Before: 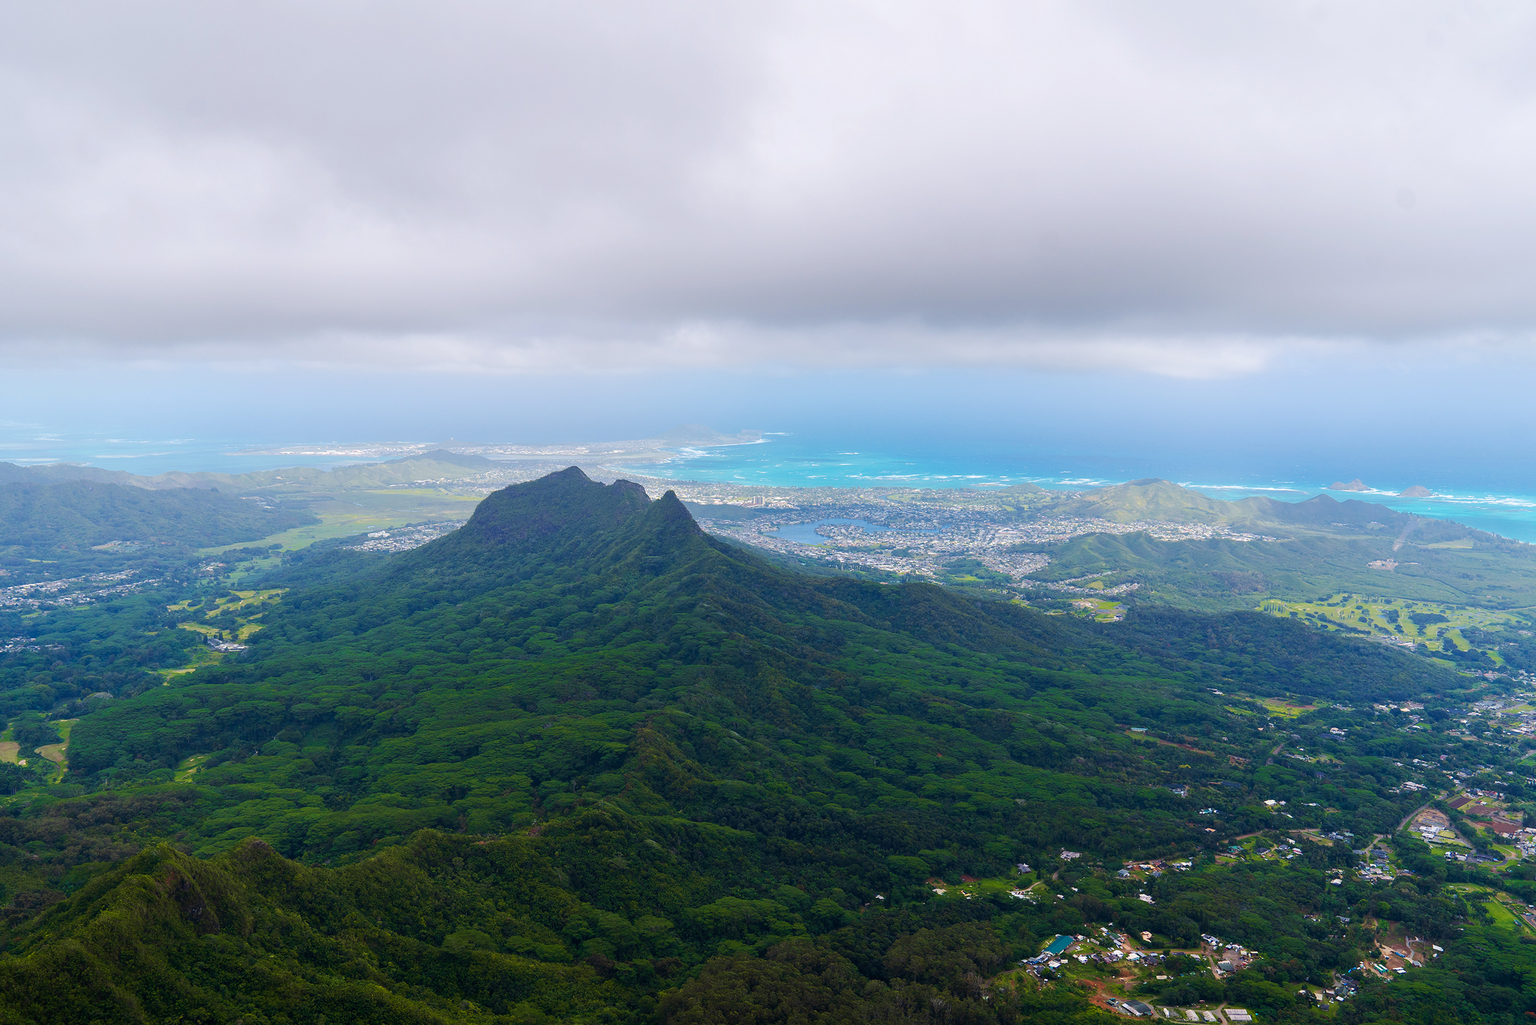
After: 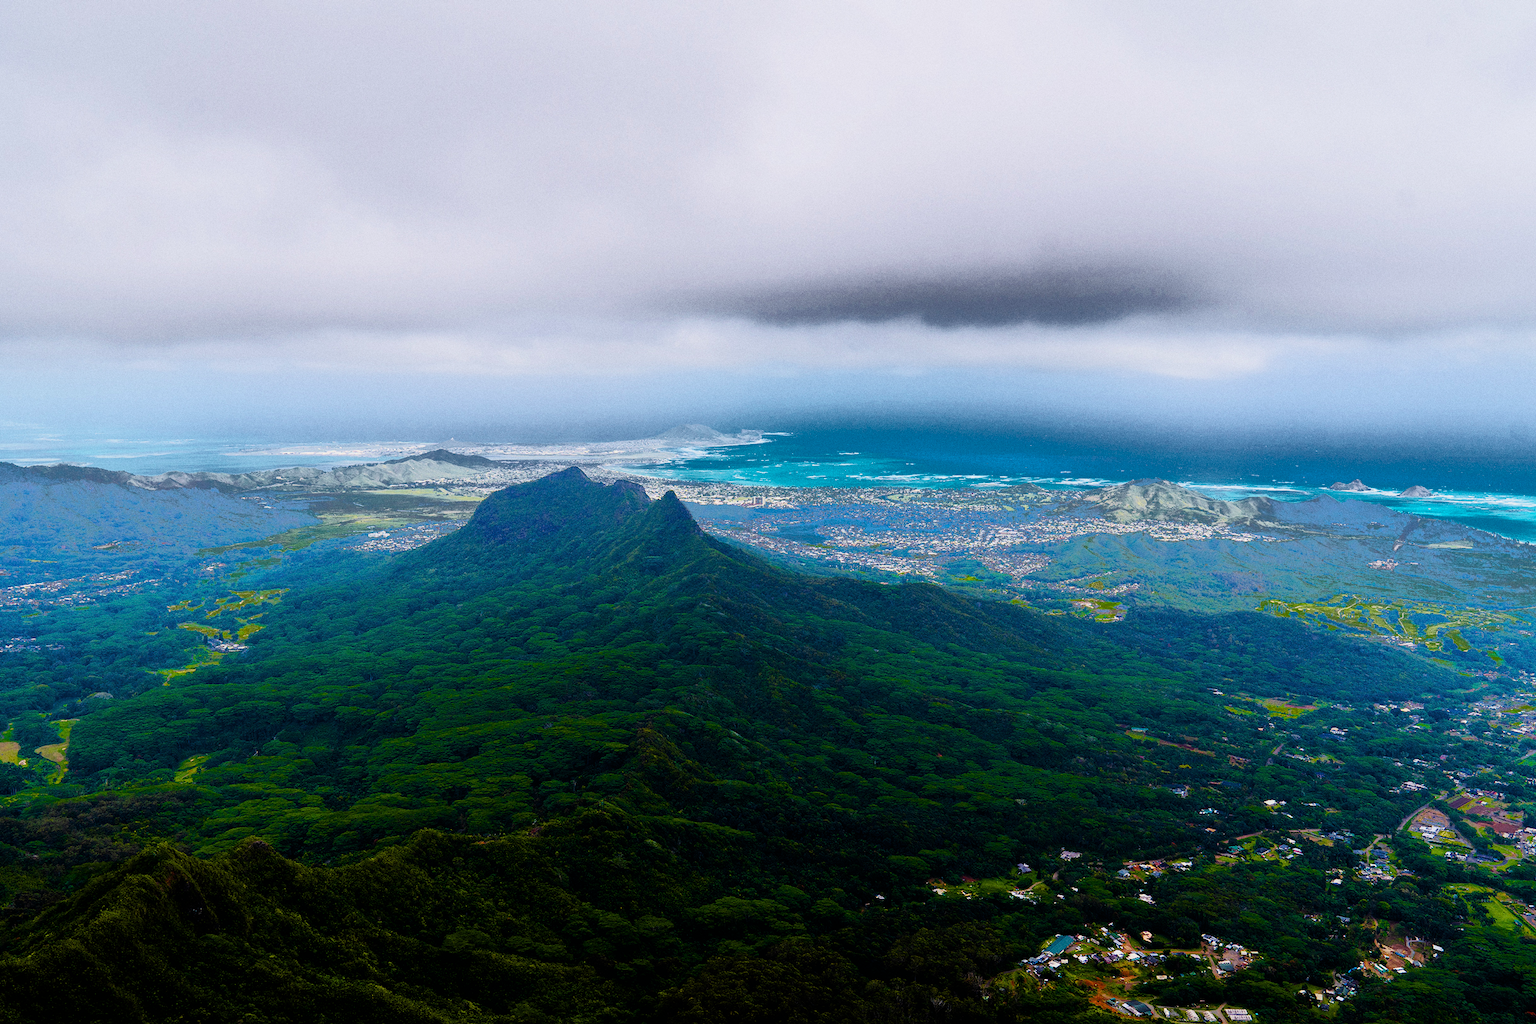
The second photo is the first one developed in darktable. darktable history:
color balance rgb: linear chroma grading › global chroma 9%, perceptual saturation grading › global saturation 36%, perceptual saturation grading › shadows 35%, perceptual brilliance grading › global brilliance 15%, perceptual brilliance grading › shadows -35%, global vibrance 15%
grain: coarseness 0.09 ISO
fill light: exposure -0.73 EV, center 0.69, width 2.2
filmic rgb: black relative exposure -5 EV, hardness 2.88, contrast 1.1
color correction: saturation 0.98
white balance: emerald 1
